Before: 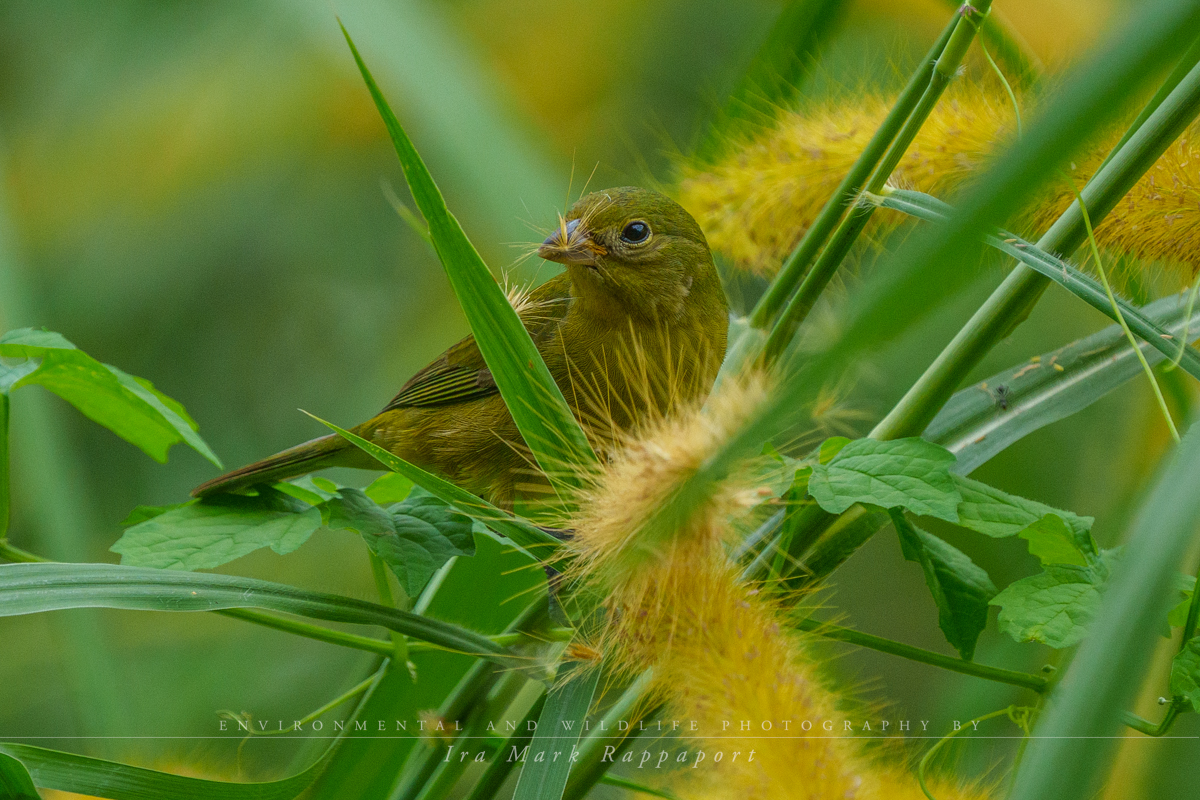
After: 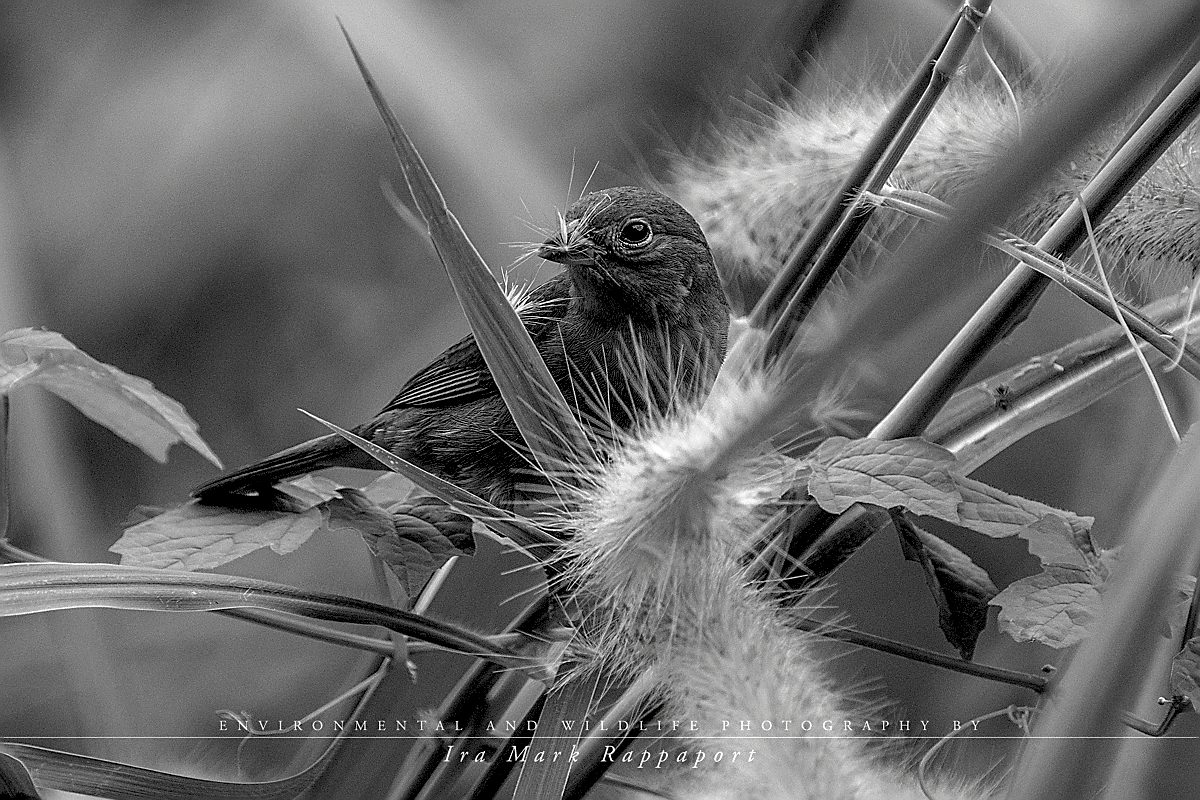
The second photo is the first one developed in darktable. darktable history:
contrast brightness saturation: contrast -0.034, brightness -0.599, saturation -0.998
sharpen: radius 1.373, amount 1.245, threshold 0.72
levels: levels [0.072, 0.414, 0.976]
tone equalizer: -8 EV -0.711 EV, -7 EV -0.695 EV, -6 EV -0.61 EV, -5 EV -0.381 EV, -3 EV 0.394 EV, -2 EV 0.6 EV, -1 EV 0.7 EV, +0 EV 0.722 EV
